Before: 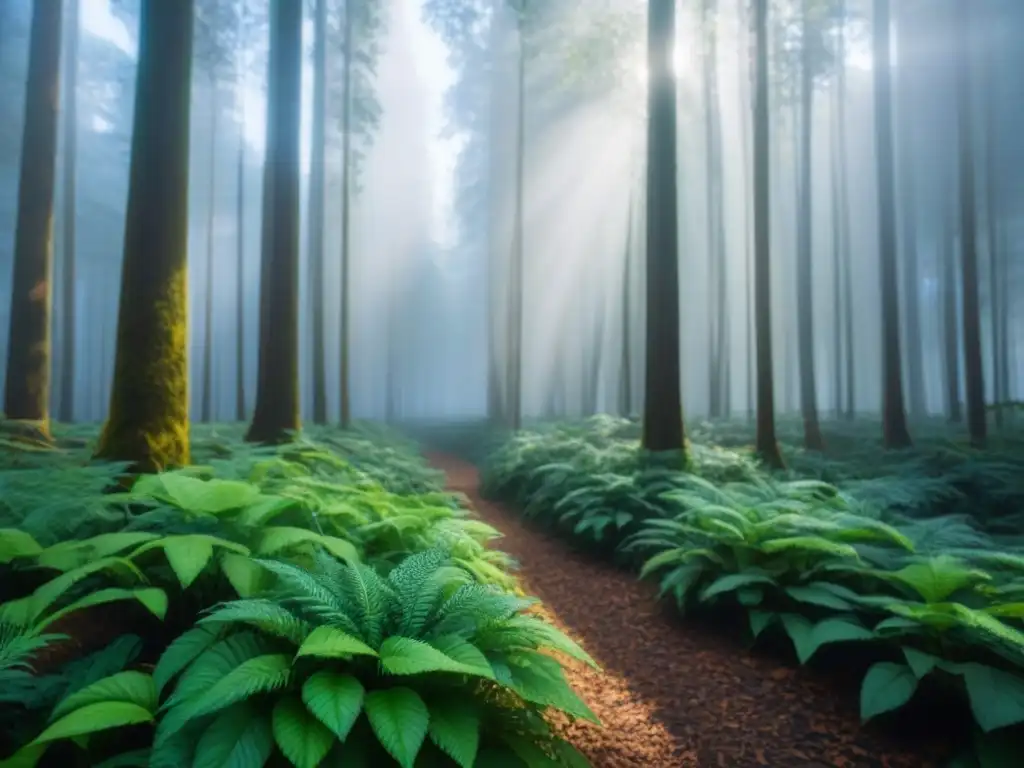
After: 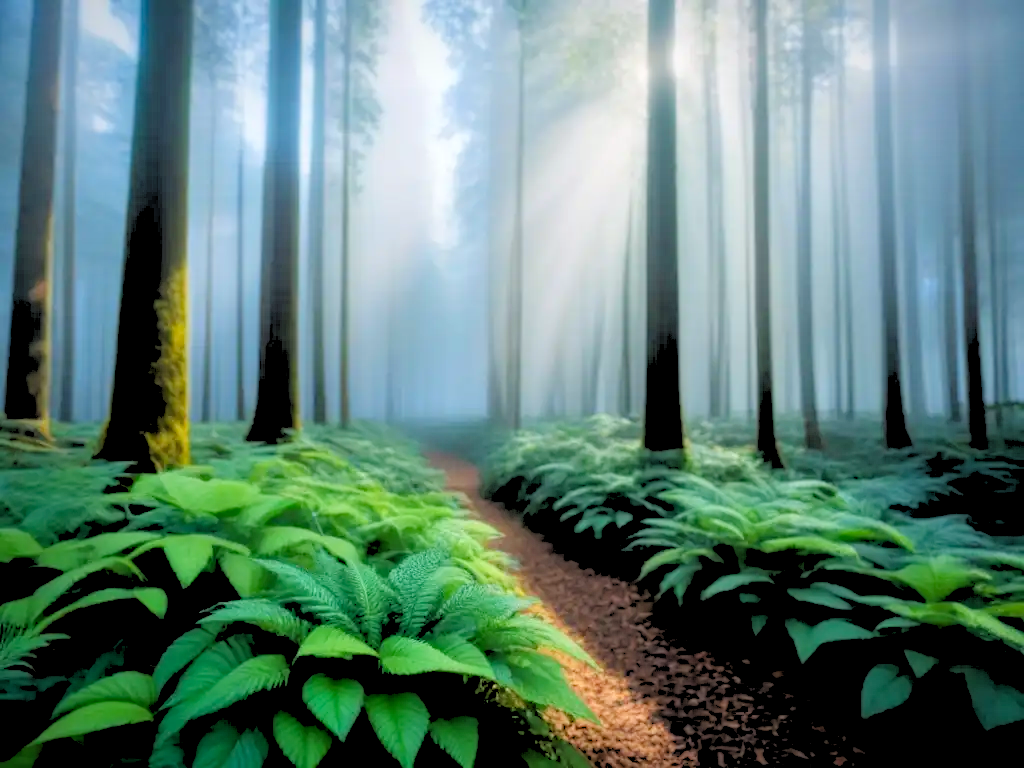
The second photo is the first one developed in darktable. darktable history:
exposure: exposure 0 EV, compensate highlight preservation false
rgb levels: levels [[0.027, 0.429, 0.996], [0, 0.5, 1], [0, 0.5, 1]]
vignetting: fall-off start 80.87%, fall-off radius 61.59%, brightness -0.384, saturation 0.007, center (0, 0.007), automatic ratio true, width/height ratio 1.418
haze removal: compatibility mode true, adaptive false
